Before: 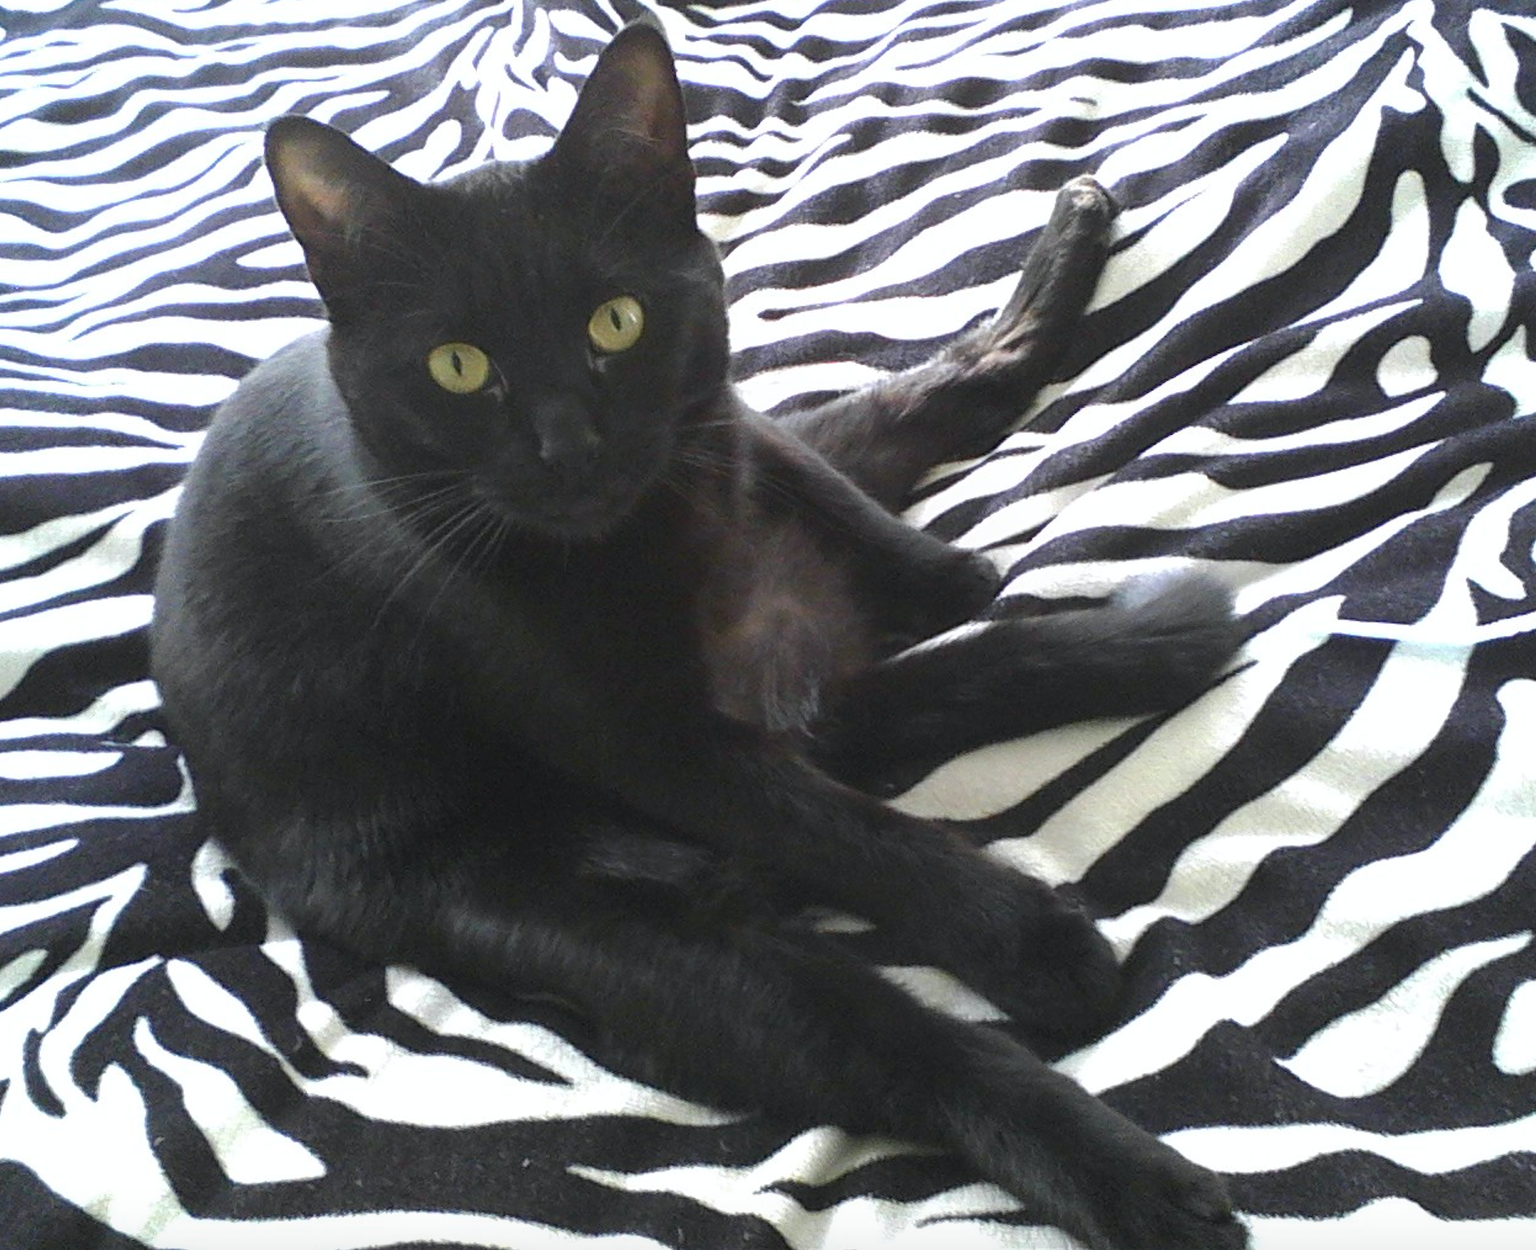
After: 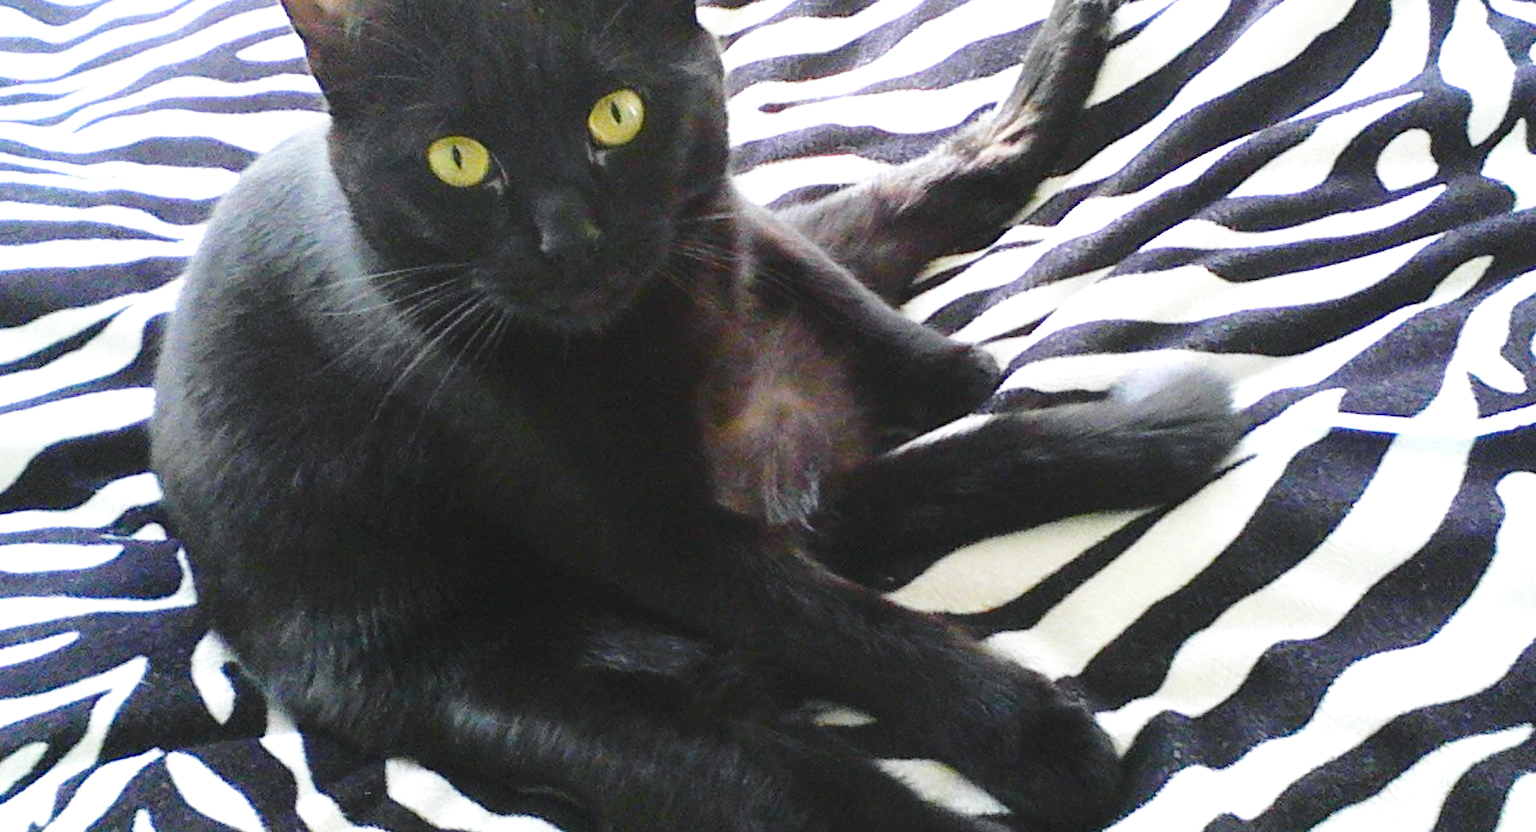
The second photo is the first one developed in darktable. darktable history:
color balance rgb: perceptual saturation grading › global saturation 30.643%
exposure: compensate highlight preservation false
crop: top 16.548%, bottom 16.788%
base curve: curves: ch0 [(0, 0) (0.032, 0.037) (0.105, 0.228) (0.435, 0.76) (0.856, 0.983) (1, 1)], preserve colors none
